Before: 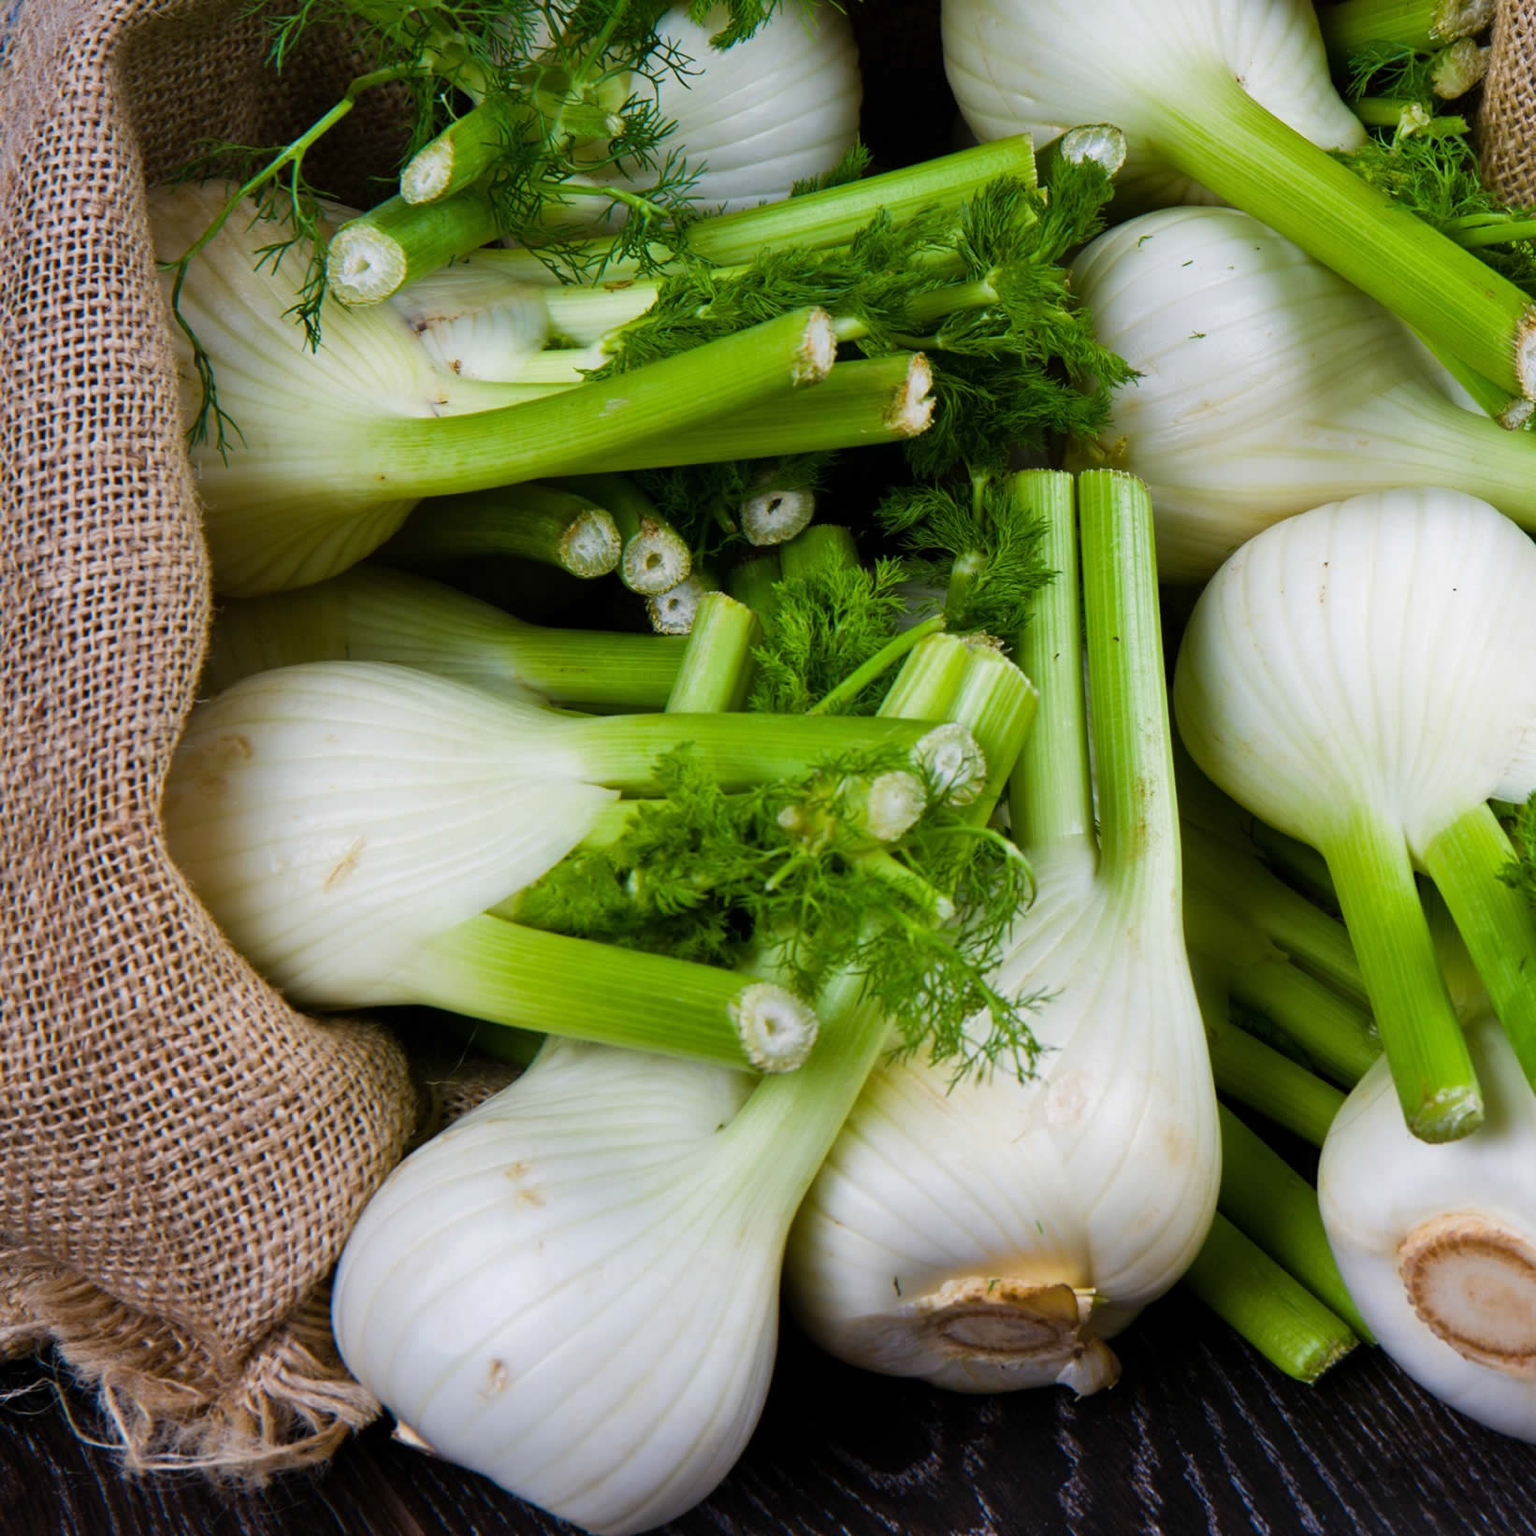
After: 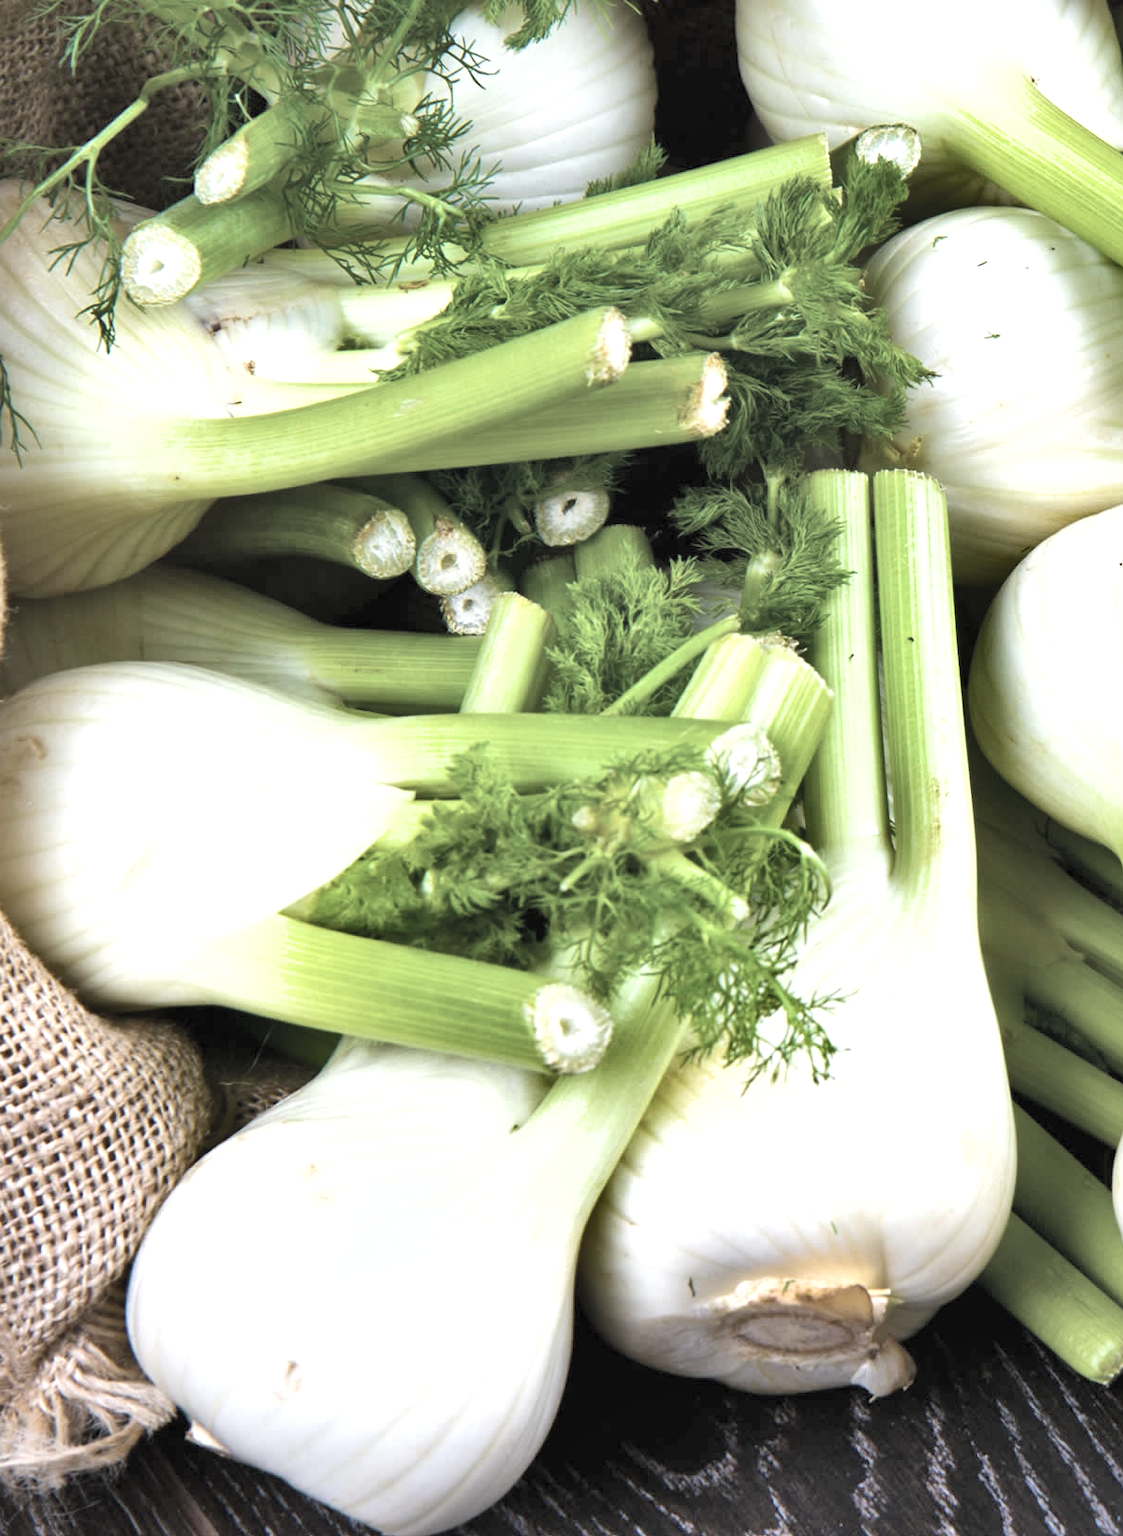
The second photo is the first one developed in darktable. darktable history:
crop: left 13.442%, right 13.468%
exposure: black level correction 0, exposure 1.1 EV, compensate highlight preservation false
contrast brightness saturation: brightness 0.188, saturation -0.502
shadows and highlights: low approximation 0.01, soften with gaussian
